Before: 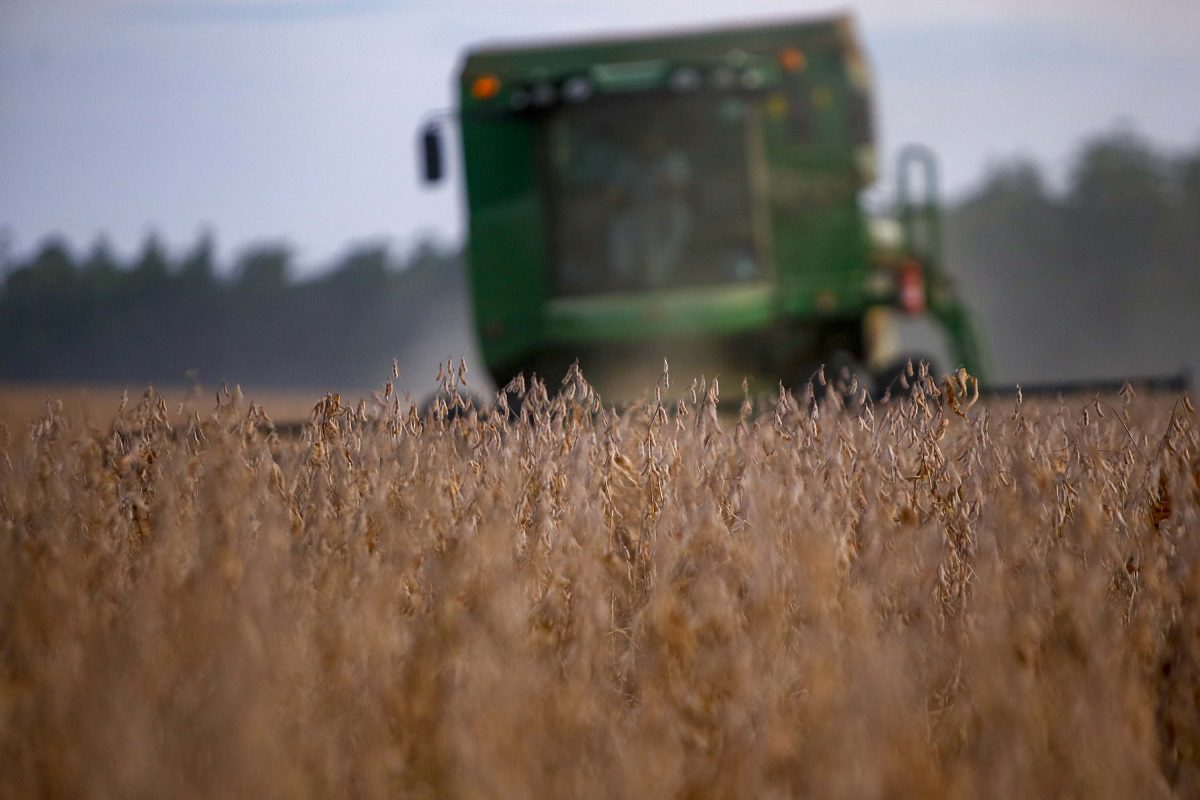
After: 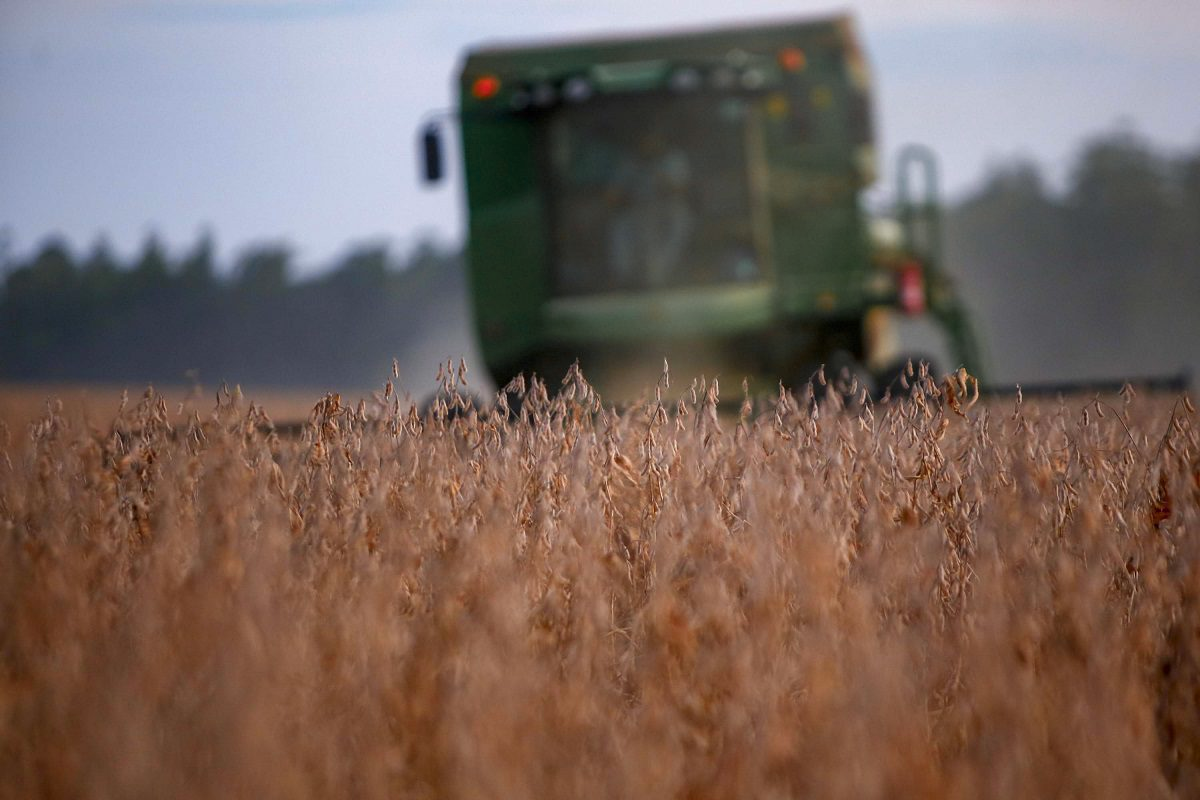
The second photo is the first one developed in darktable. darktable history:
color zones: curves: ch1 [(0.263, 0.53) (0.376, 0.287) (0.487, 0.512) (0.748, 0.547) (1, 0.513)]; ch2 [(0.262, 0.45) (0.751, 0.477)]
